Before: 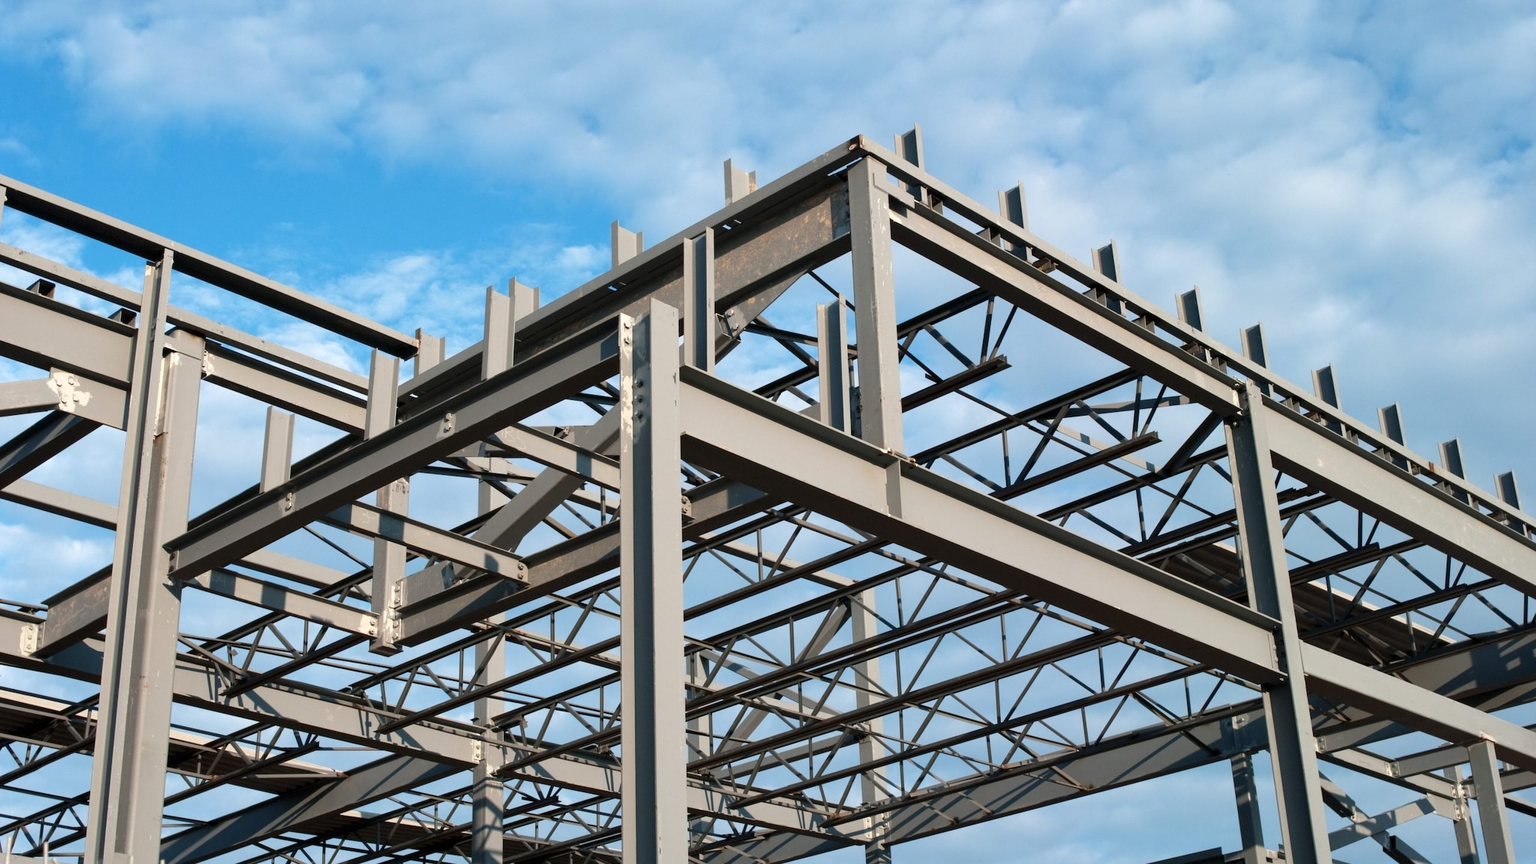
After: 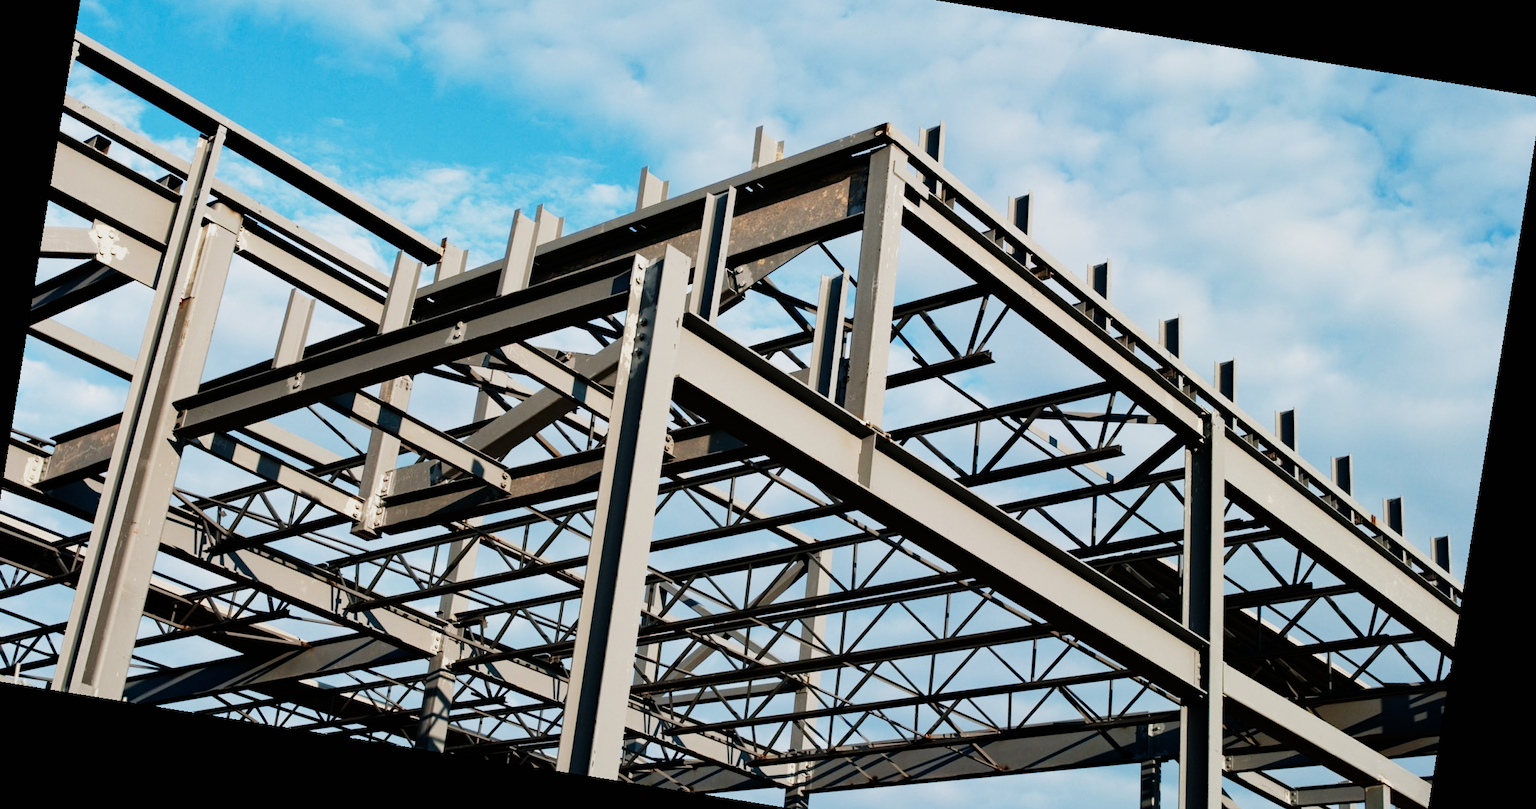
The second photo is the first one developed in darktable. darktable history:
sigmoid: contrast 2, skew -0.2, preserve hue 0%, red attenuation 0.1, red rotation 0.035, green attenuation 0.1, green rotation -0.017, blue attenuation 0.15, blue rotation -0.052, base primaries Rec2020
haze removal: compatibility mode true, adaptive false
crop and rotate: left 1.814%, top 12.818%, right 0.25%, bottom 9.225%
rotate and perspective: rotation 9.12°, automatic cropping off
